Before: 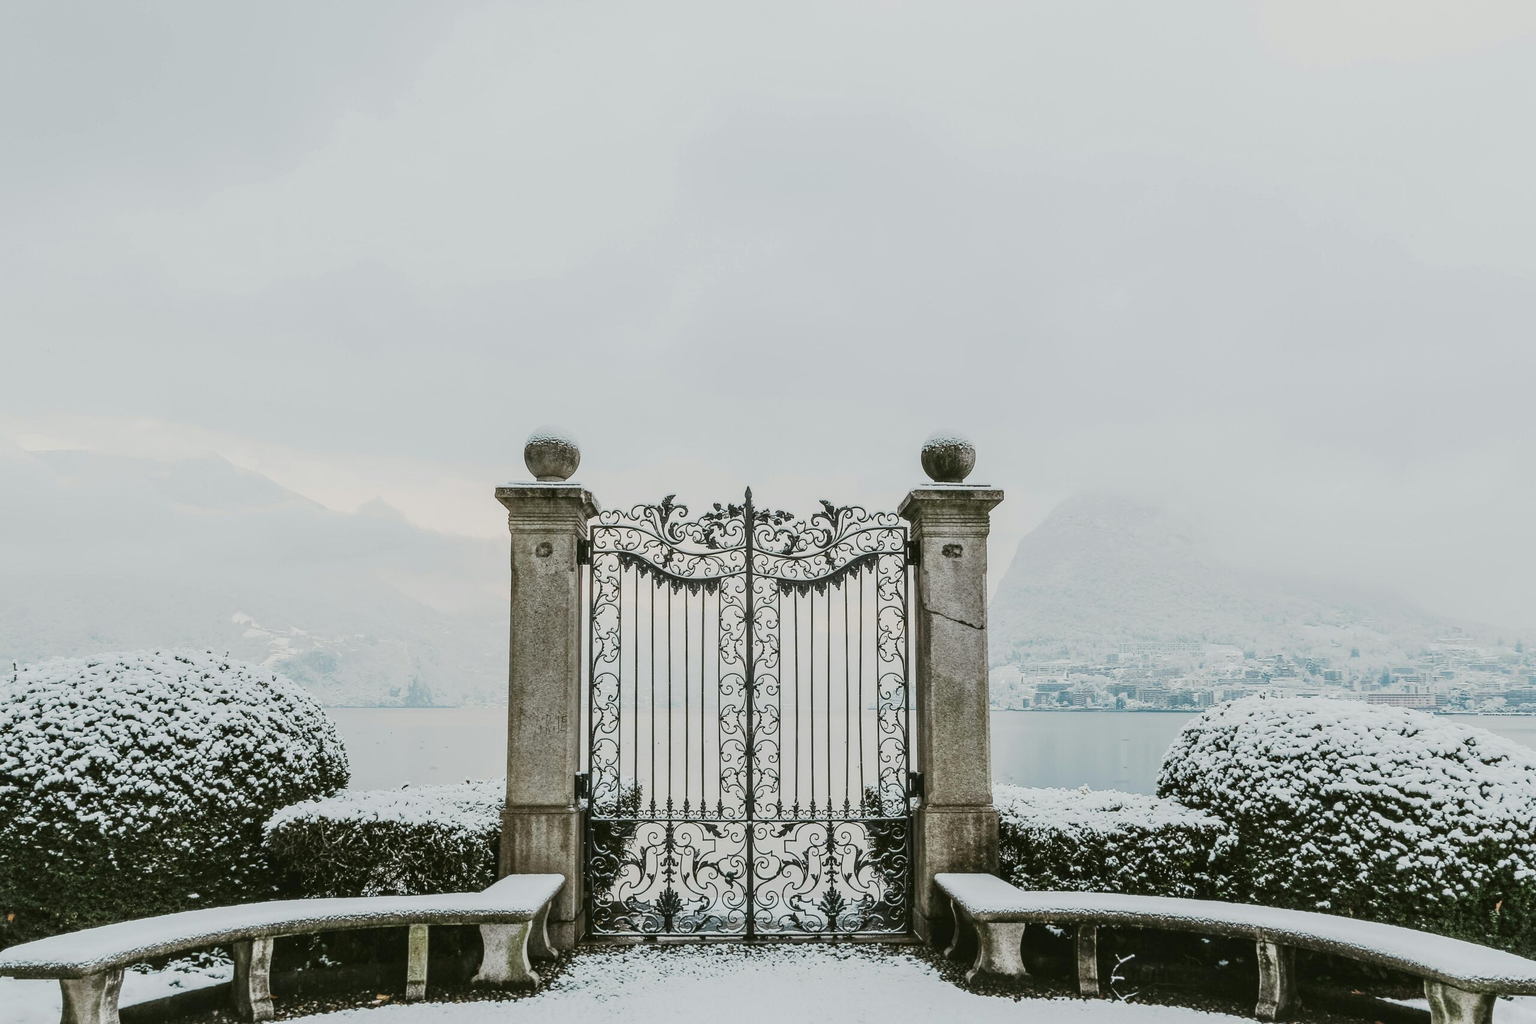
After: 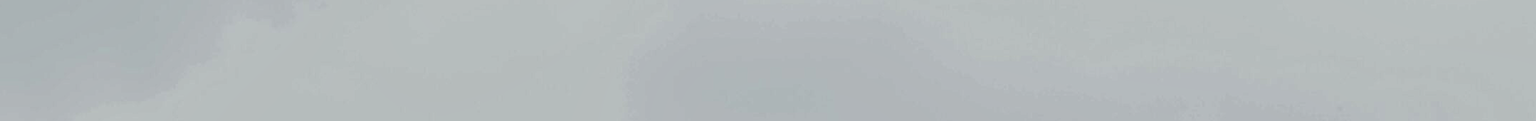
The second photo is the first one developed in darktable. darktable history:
shadows and highlights: soften with gaussian
local contrast: on, module defaults
crop and rotate: left 9.644%, top 9.491%, right 6.021%, bottom 80.509%
